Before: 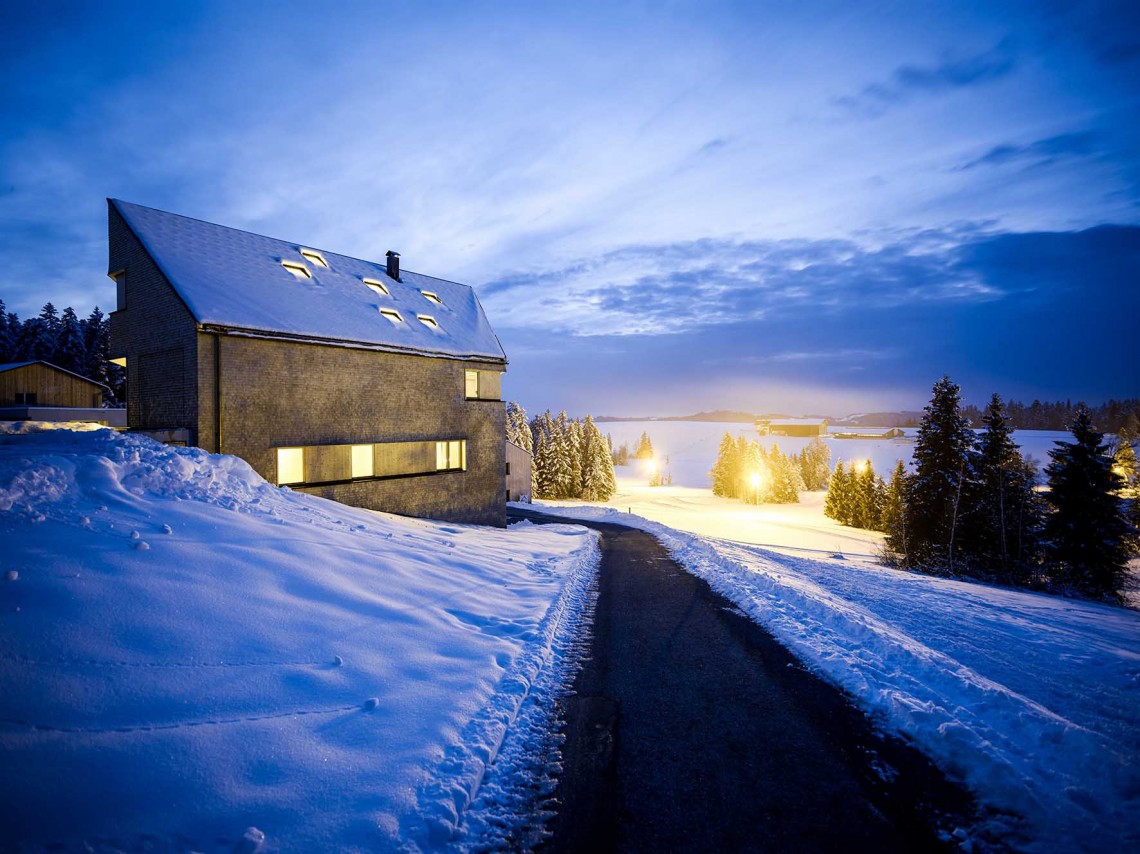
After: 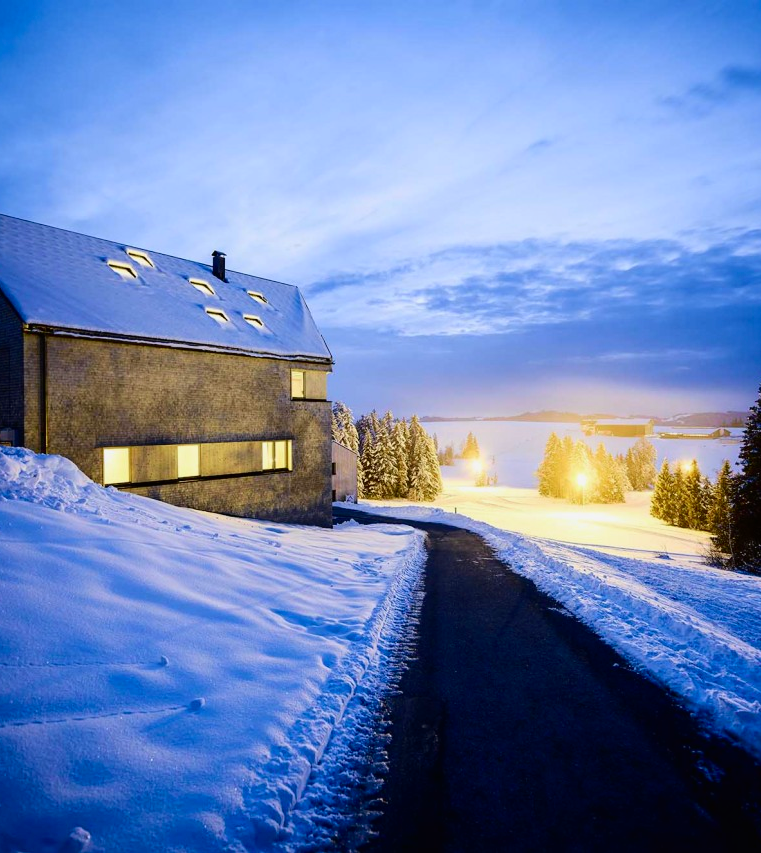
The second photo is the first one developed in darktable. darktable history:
tone curve: curves: ch0 [(0, 0.008) (0.046, 0.032) (0.151, 0.108) (0.367, 0.379) (0.496, 0.526) (0.771, 0.786) (0.857, 0.85) (1, 0.965)]; ch1 [(0, 0) (0.248, 0.252) (0.388, 0.383) (0.482, 0.478) (0.499, 0.499) (0.518, 0.518) (0.544, 0.552) (0.585, 0.617) (0.683, 0.735) (0.823, 0.894) (1, 1)]; ch2 [(0, 0) (0.302, 0.284) (0.427, 0.417) (0.473, 0.47) (0.503, 0.503) (0.523, 0.518) (0.55, 0.563) (0.624, 0.643) (0.753, 0.764) (1, 1)], color space Lab, independent channels, preserve colors none
exposure: black level correction 0.001, compensate exposure bias true, compensate highlight preservation false
crop and rotate: left 15.302%, right 17.901%
